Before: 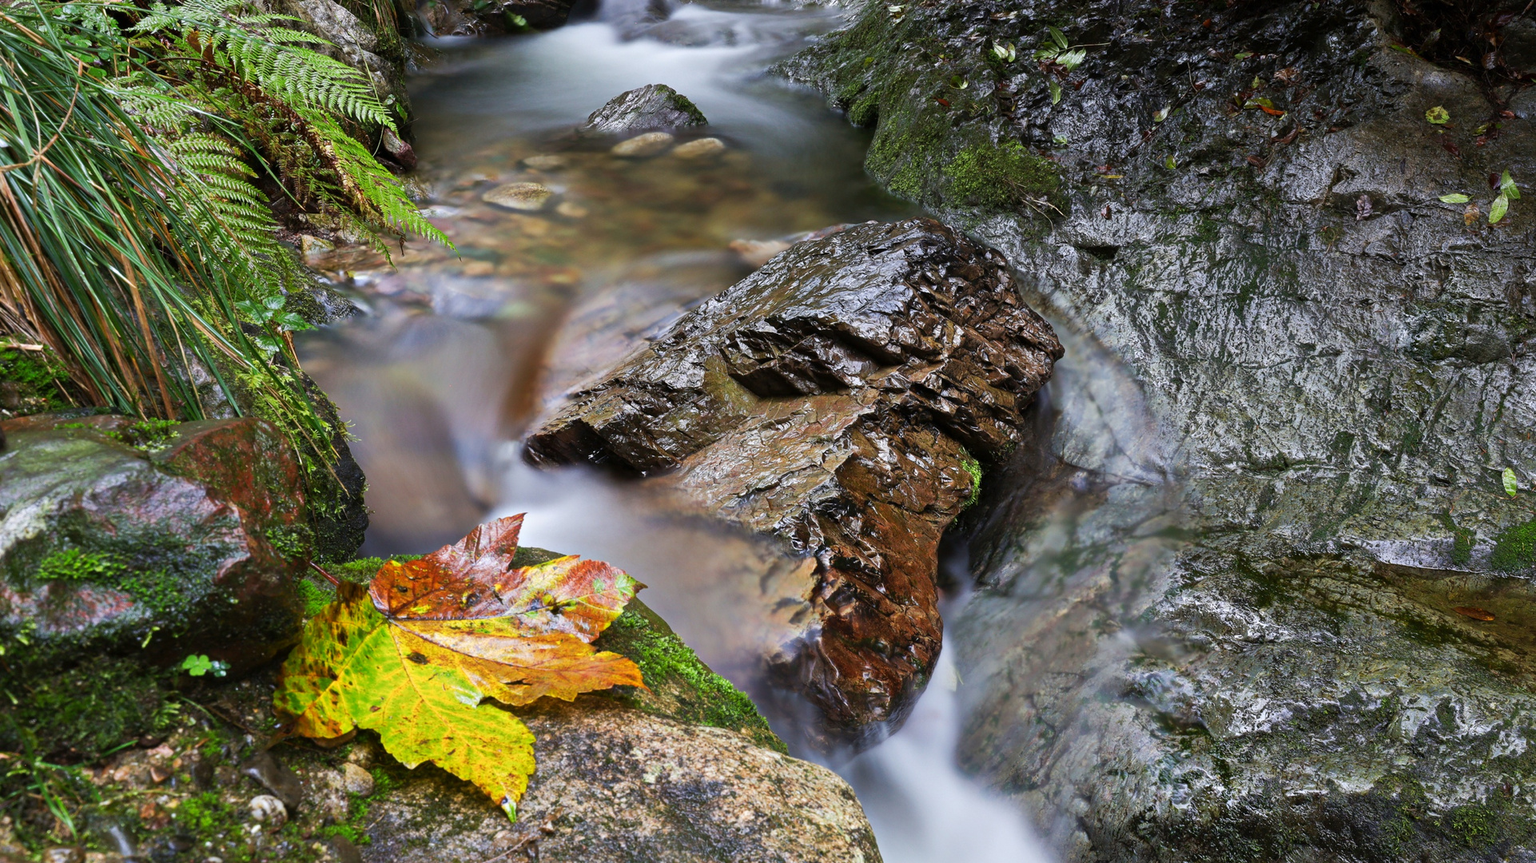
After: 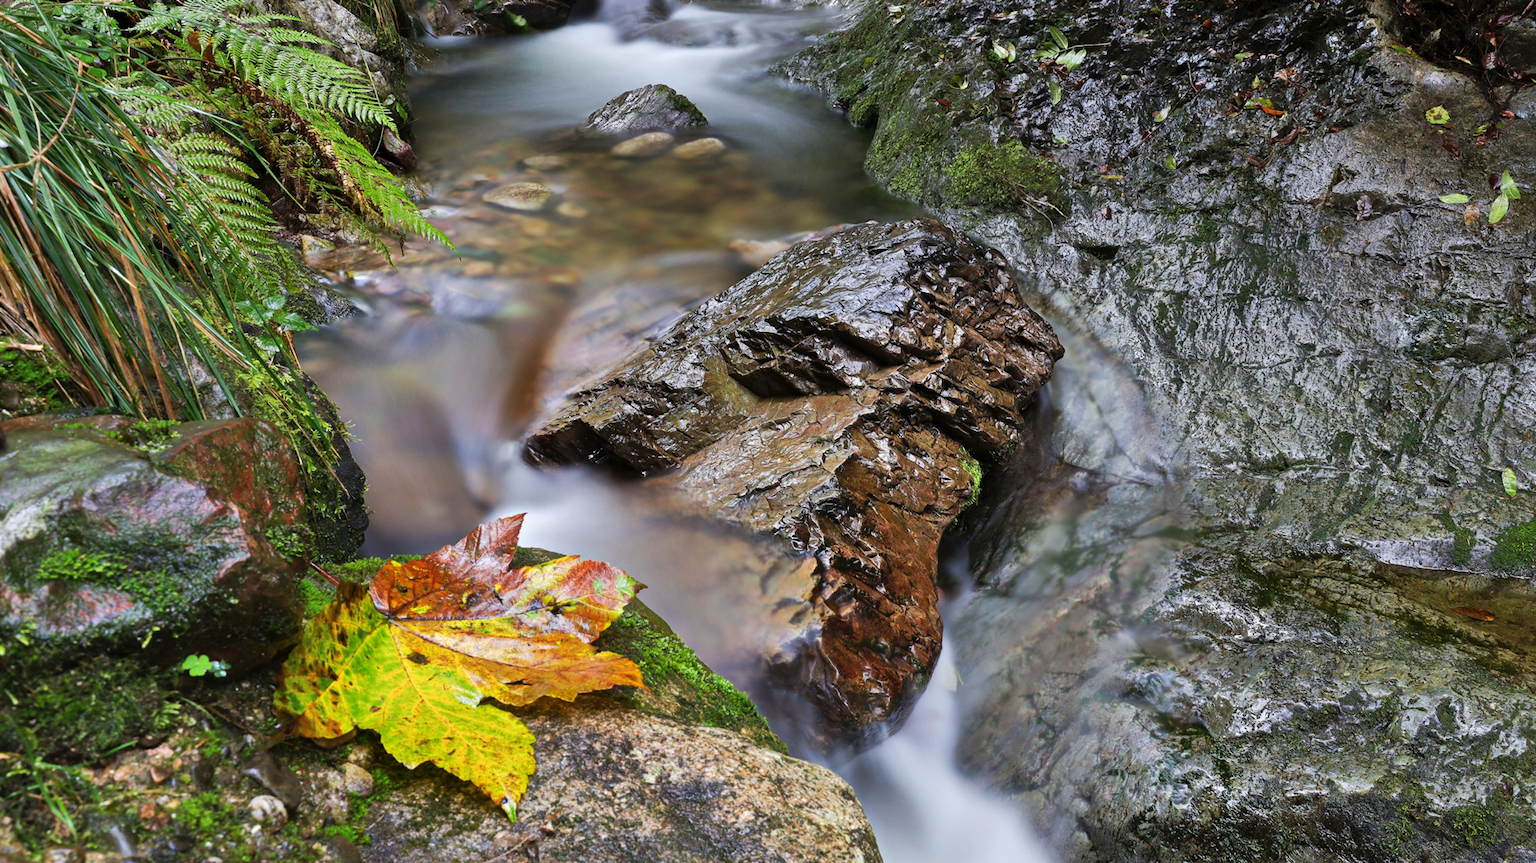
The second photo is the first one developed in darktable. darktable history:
shadows and highlights: shadows 58.8, soften with gaussian
